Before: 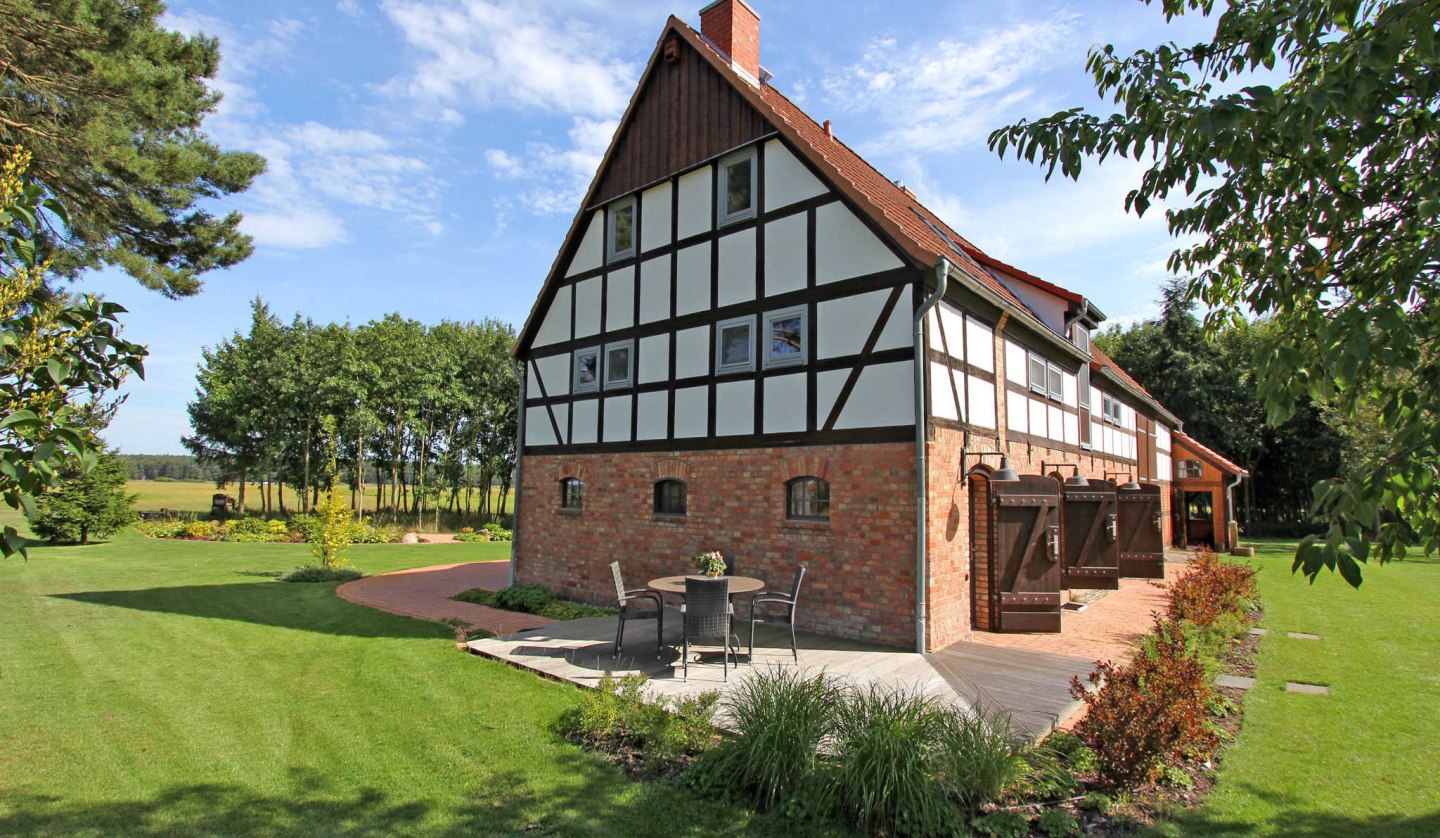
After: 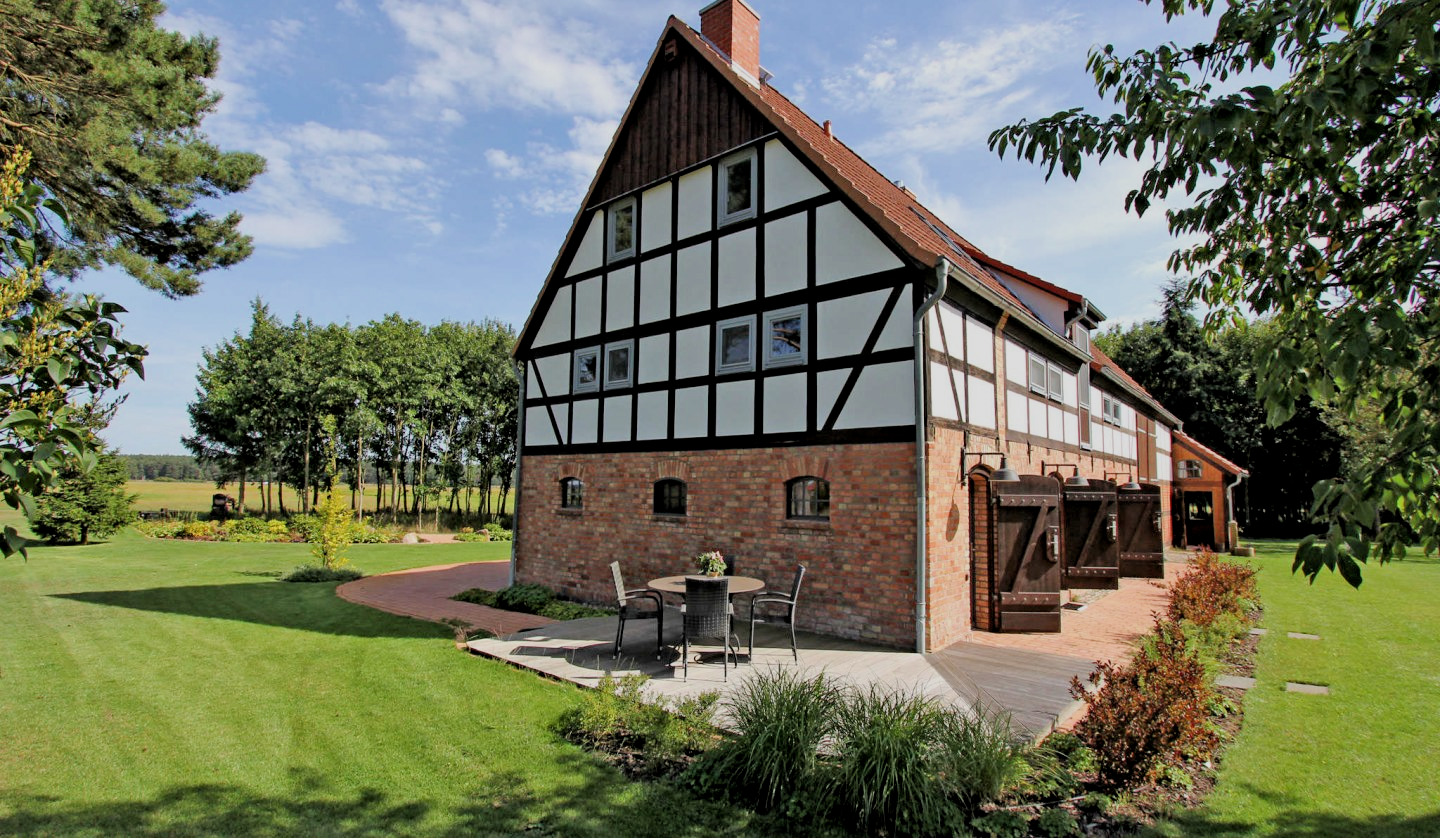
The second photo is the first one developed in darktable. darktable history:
filmic rgb: black relative exposure -4.88 EV, hardness 2.82
local contrast: mode bilateral grid, contrast 20, coarseness 50, detail 120%, midtone range 0.2
